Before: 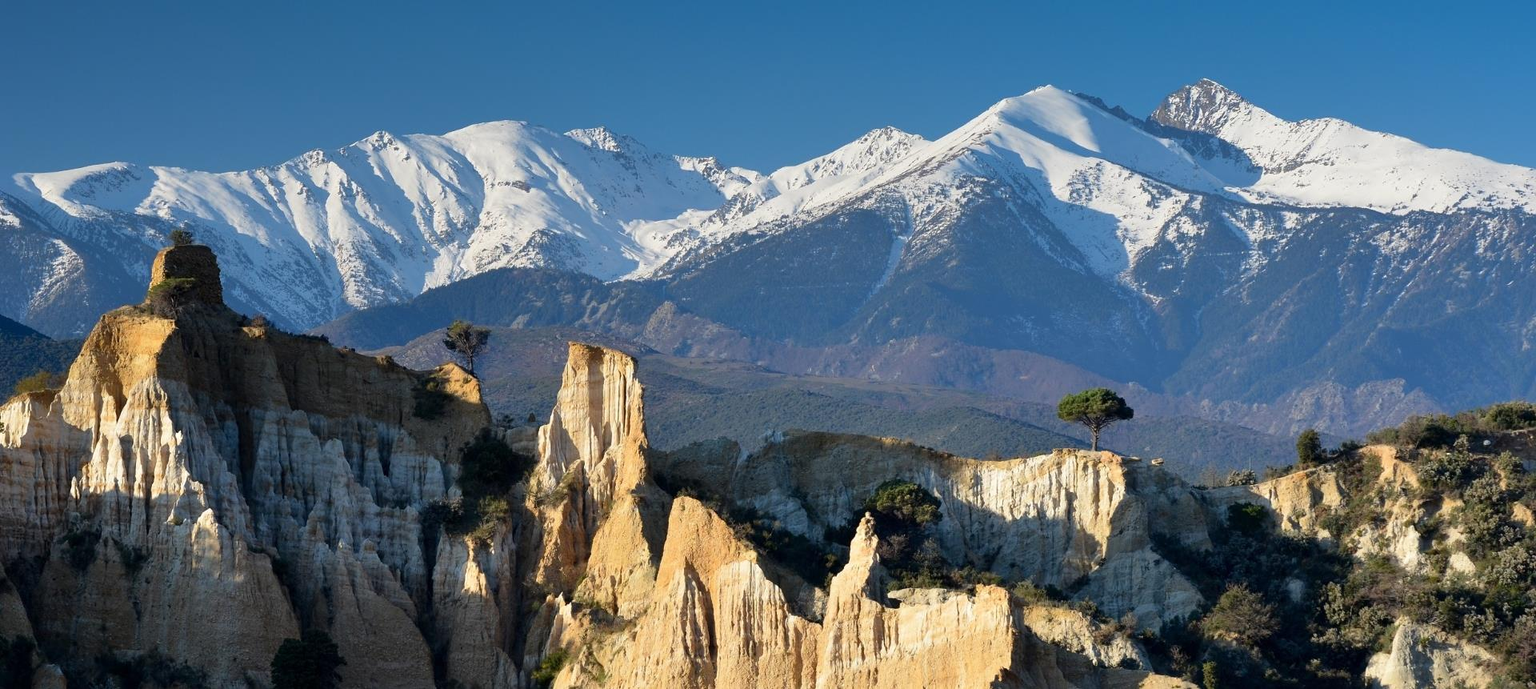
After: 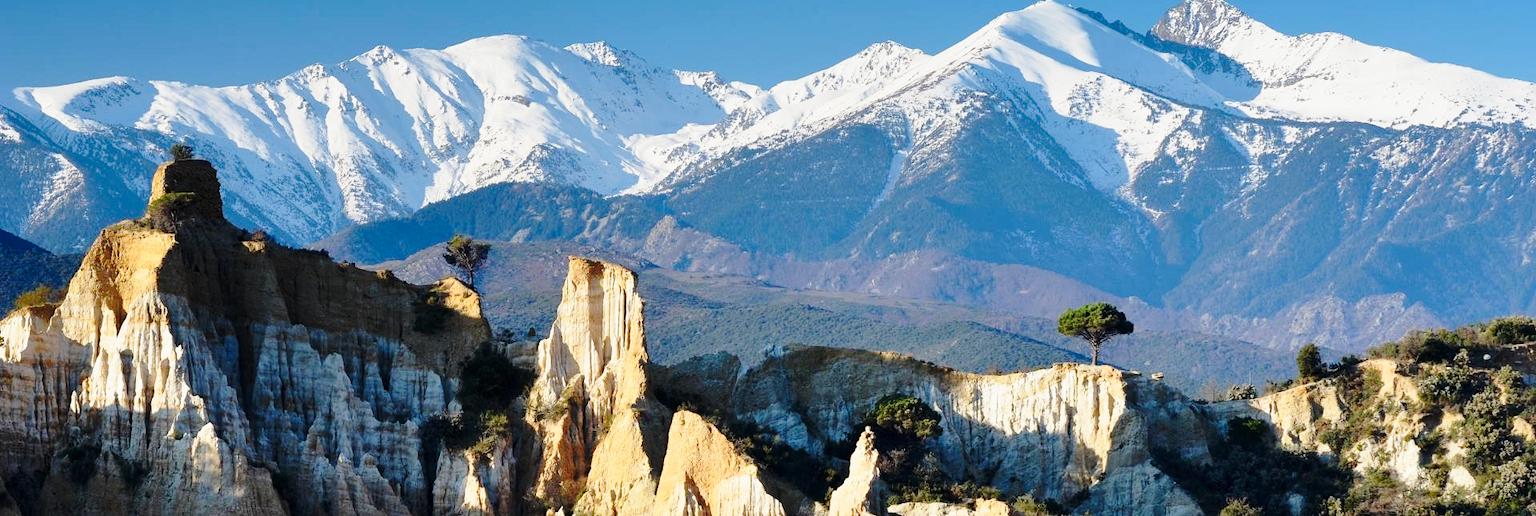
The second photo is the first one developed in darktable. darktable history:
exposure: exposure -0.242 EV, compensate highlight preservation false
crop and rotate: top 12.5%, bottom 12.5%
base curve: curves: ch0 [(0, 0) (0.032, 0.037) (0.105, 0.228) (0.435, 0.76) (0.856, 0.983) (1, 1)], preserve colors none
